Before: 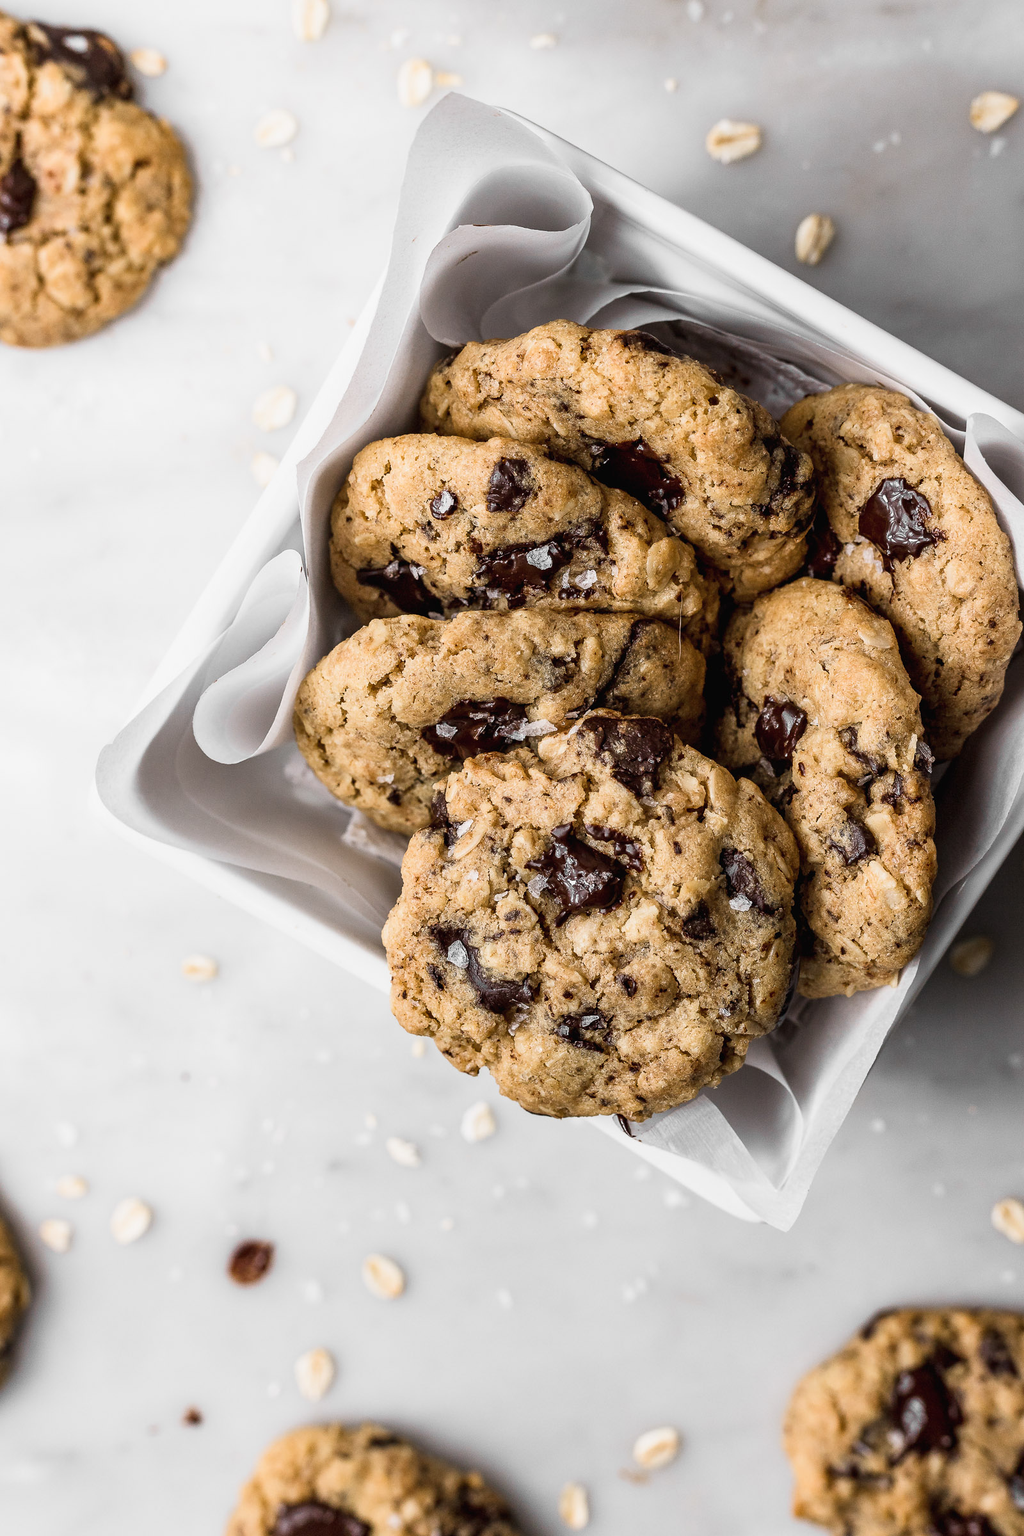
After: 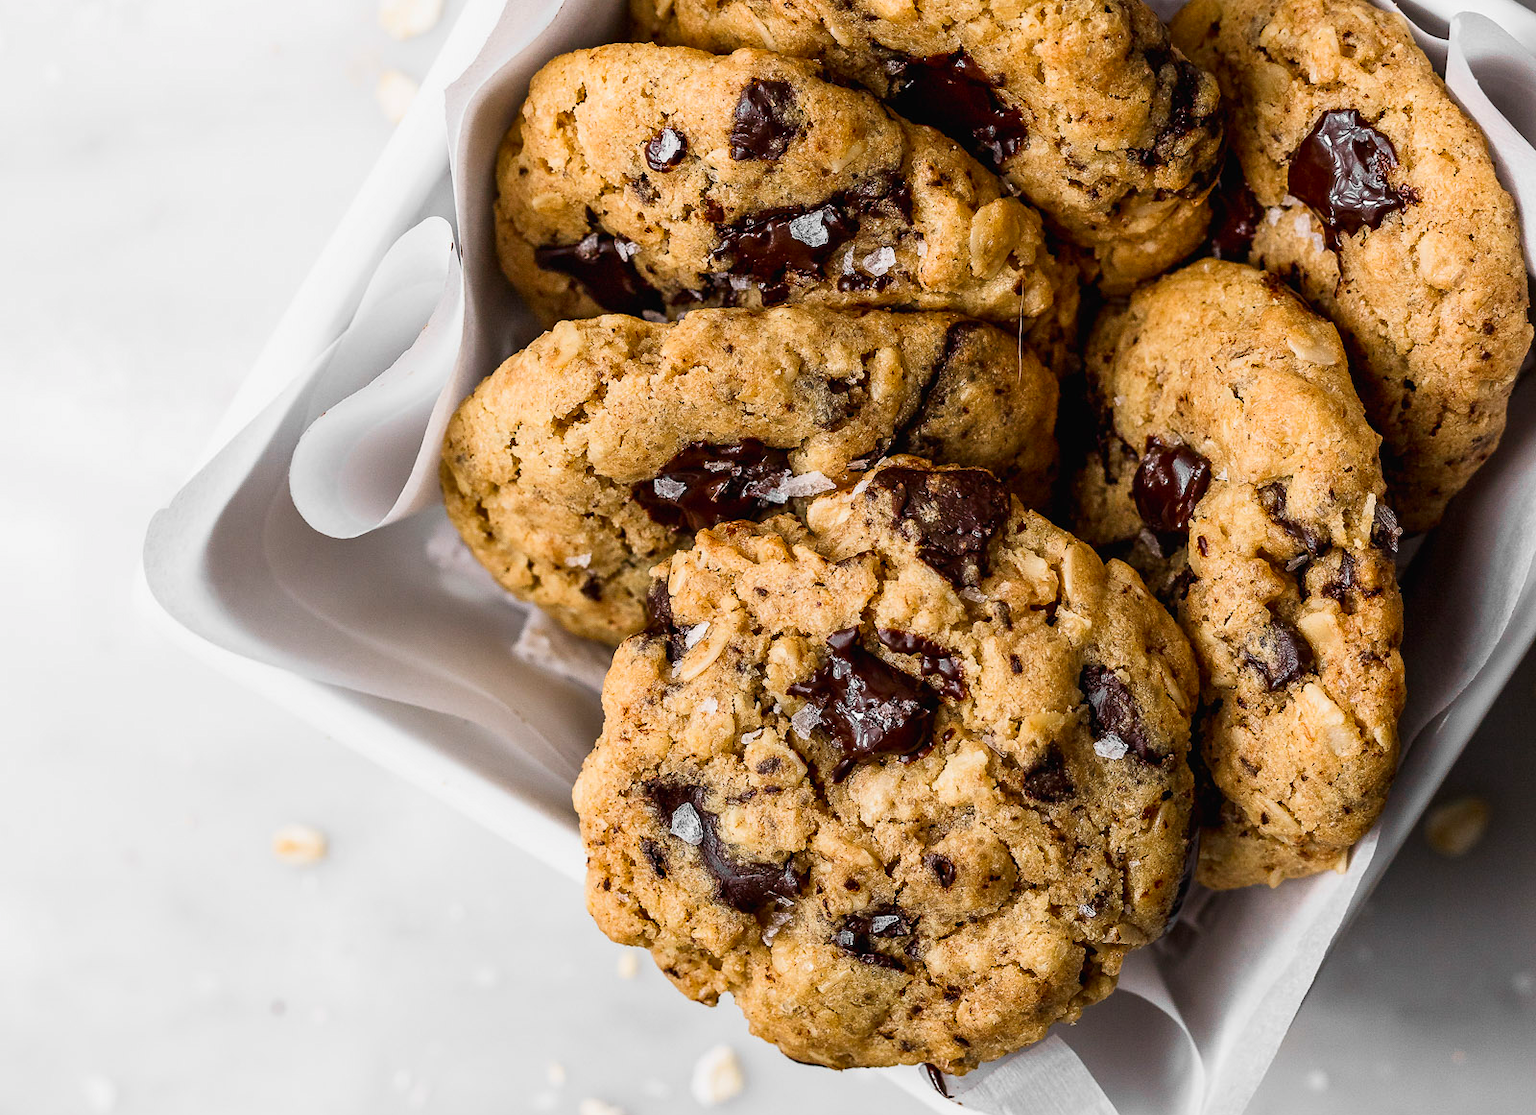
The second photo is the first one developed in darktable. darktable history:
crop and rotate: top 26.394%, bottom 25.156%
contrast brightness saturation: brightness -0.018, saturation 0.349
